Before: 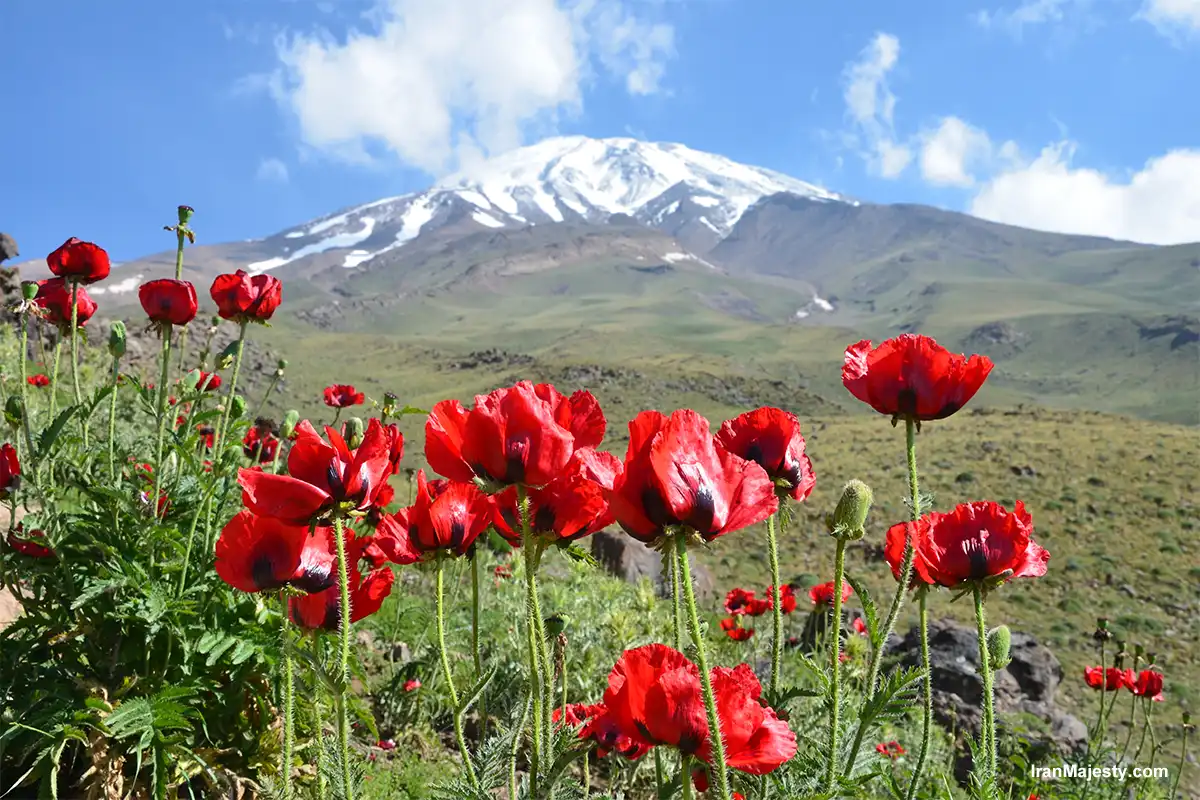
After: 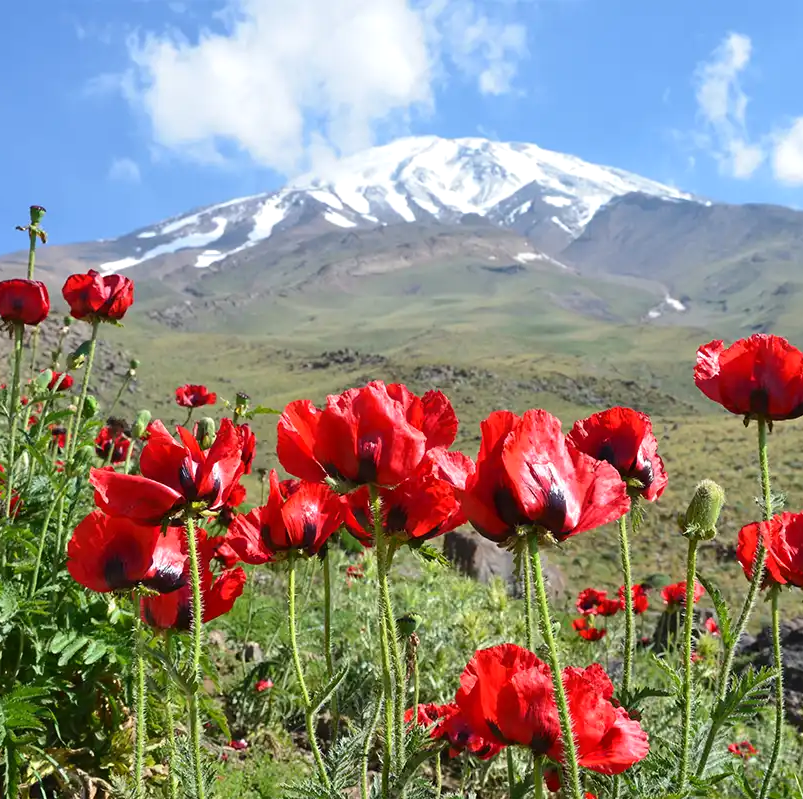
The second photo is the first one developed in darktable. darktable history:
exposure: exposure 0.084 EV, compensate highlight preservation false
crop and rotate: left 12.383%, right 20.685%
